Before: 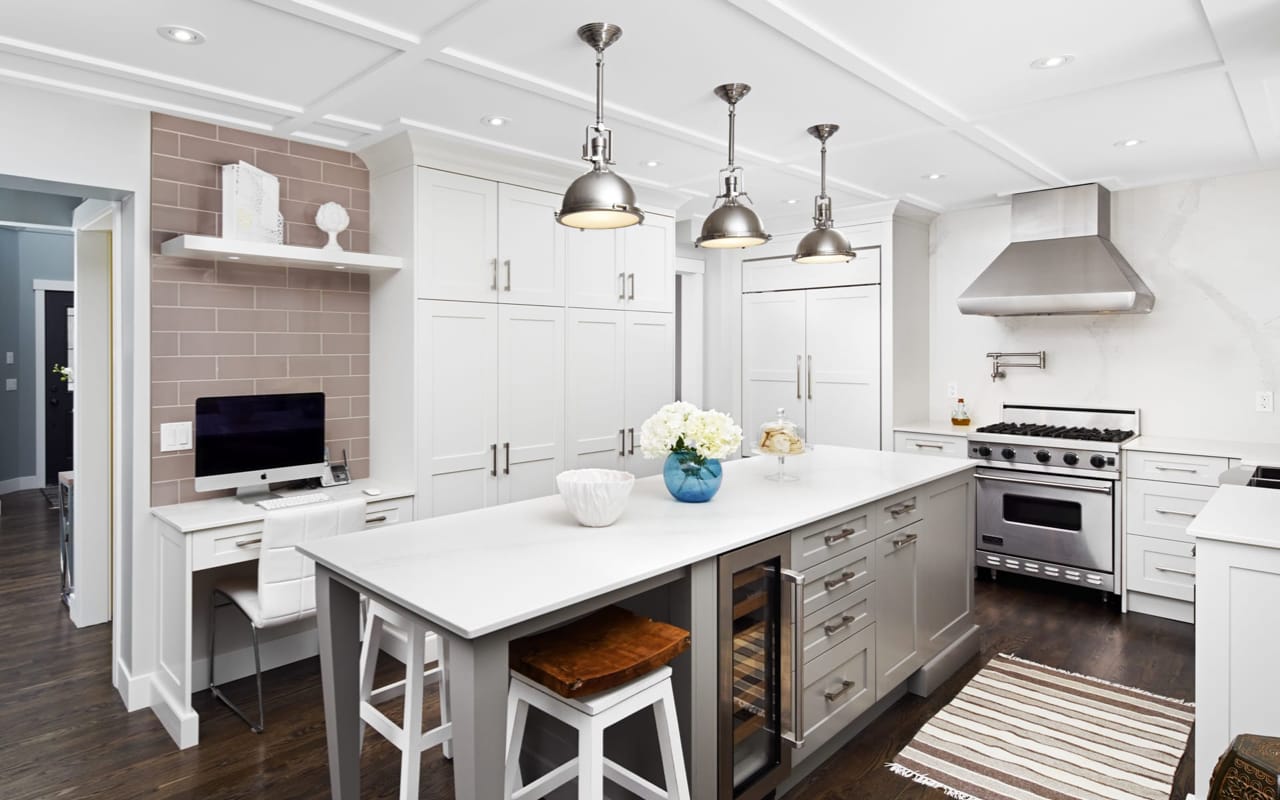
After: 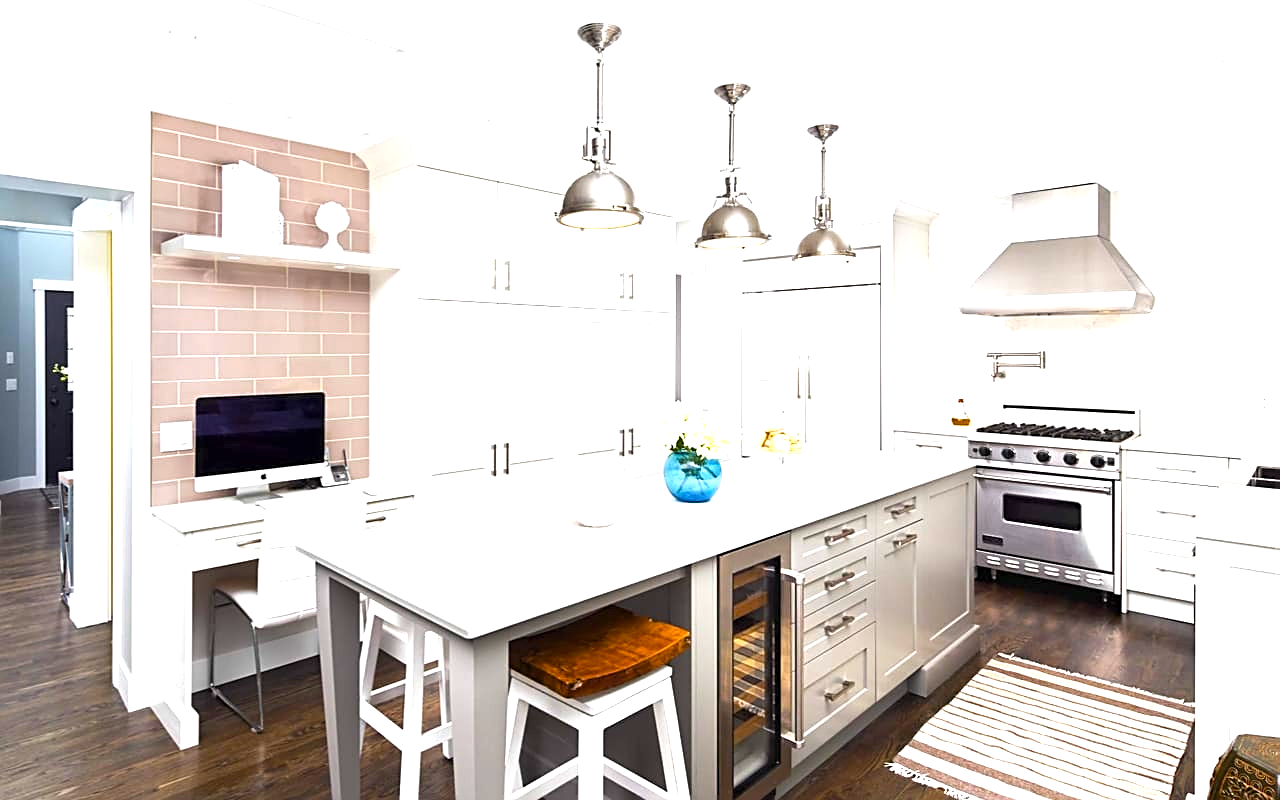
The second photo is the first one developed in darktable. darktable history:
sharpen: on, module defaults
exposure: black level correction 0, exposure 1.2 EV, compensate highlight preservation false
color balance rgb: perceptual saturation grading › global saturation 25%, global vibrance 20%
